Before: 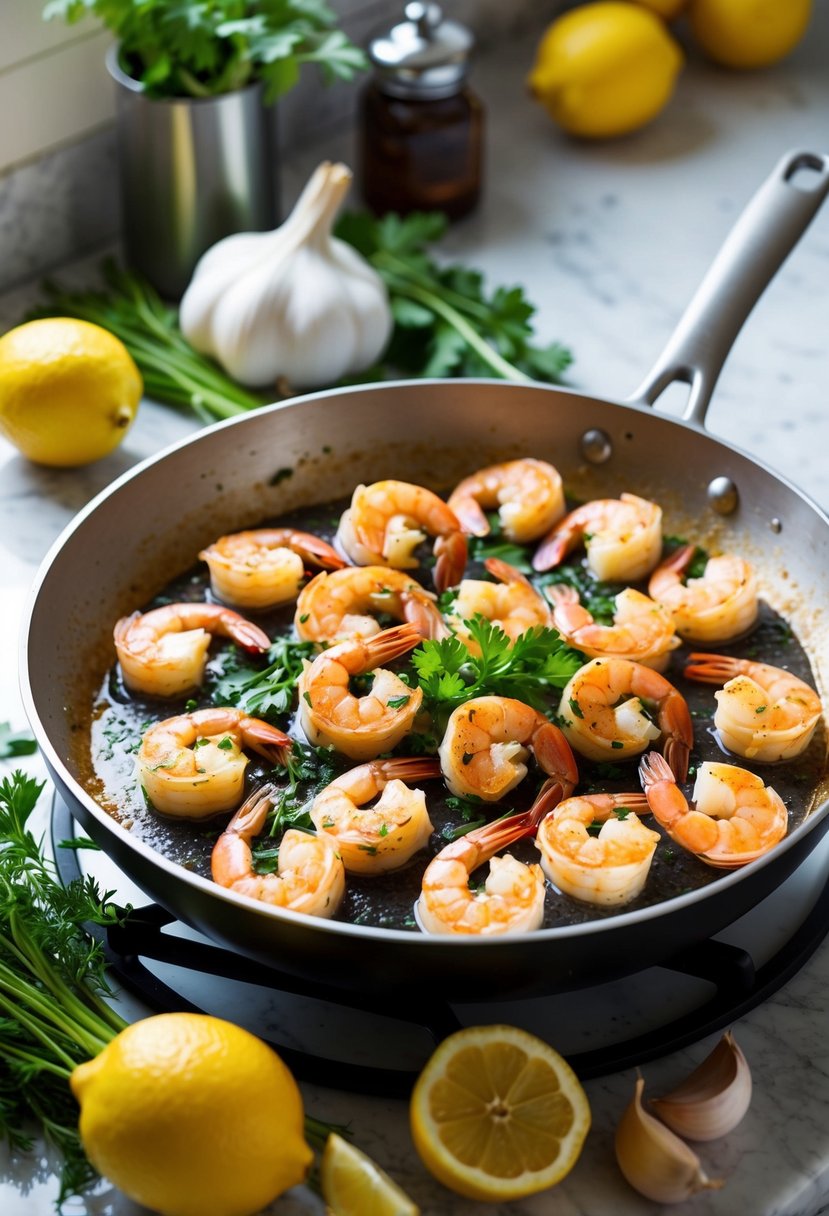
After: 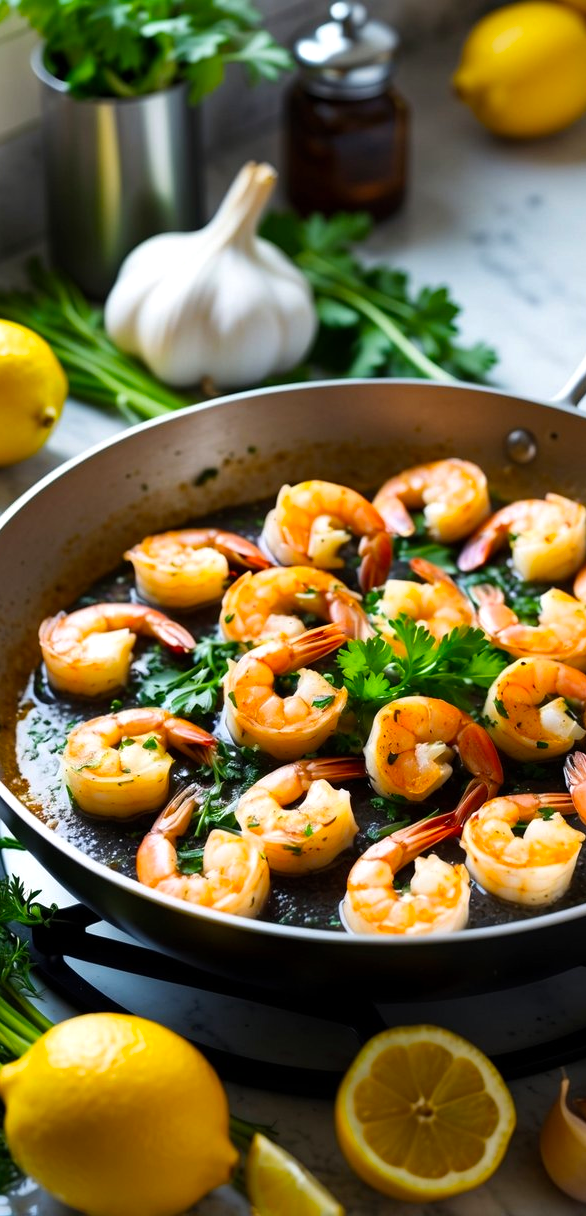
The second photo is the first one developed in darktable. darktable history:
crop and rotate: left 9.061%, right 20.142%
color balance: contrast 6.48%, output saturation 113.3%
